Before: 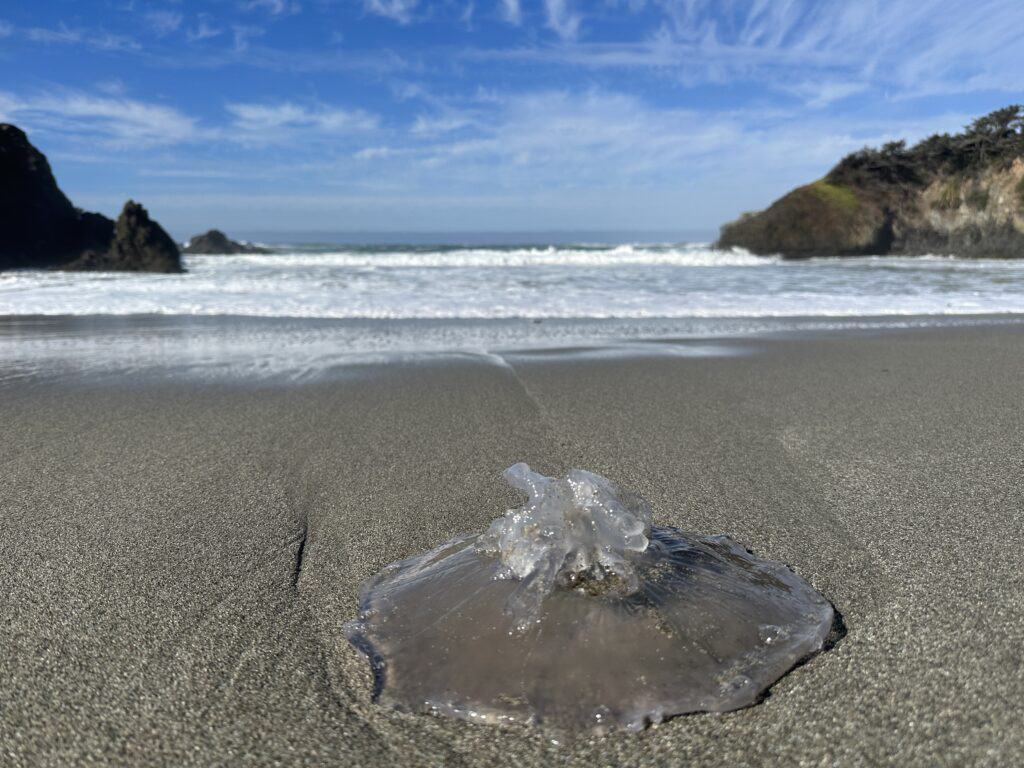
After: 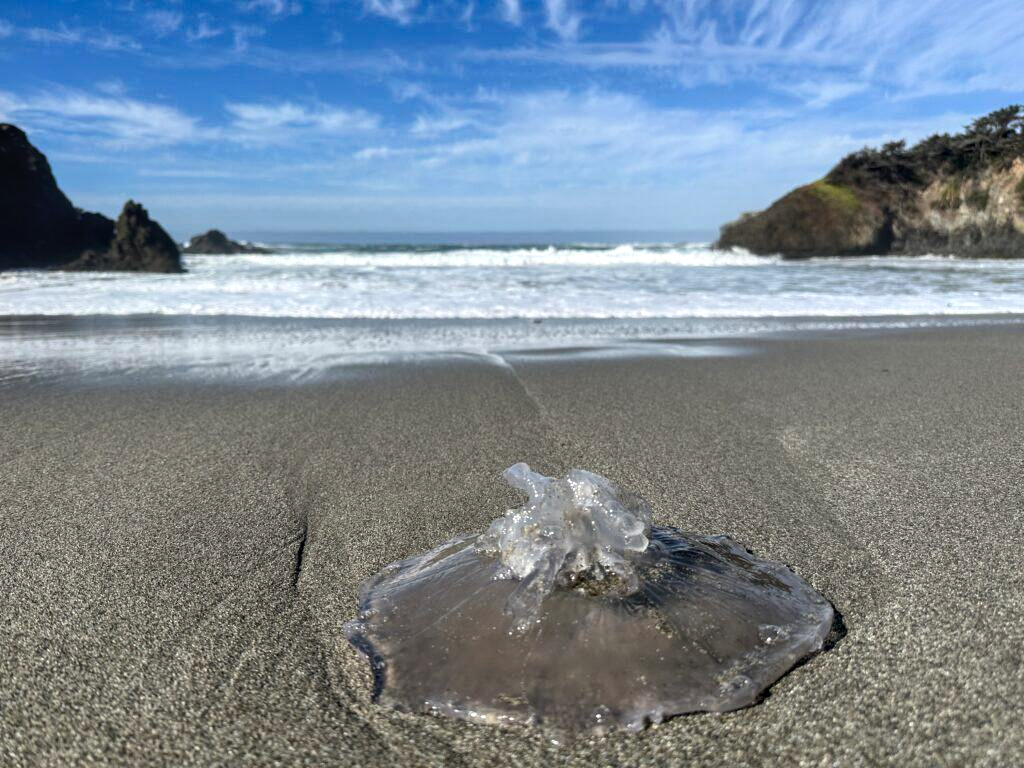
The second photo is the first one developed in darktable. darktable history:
local contrast: on, module defaults
contrast brightness saturation: contrast 0.153, brightness 0.043
